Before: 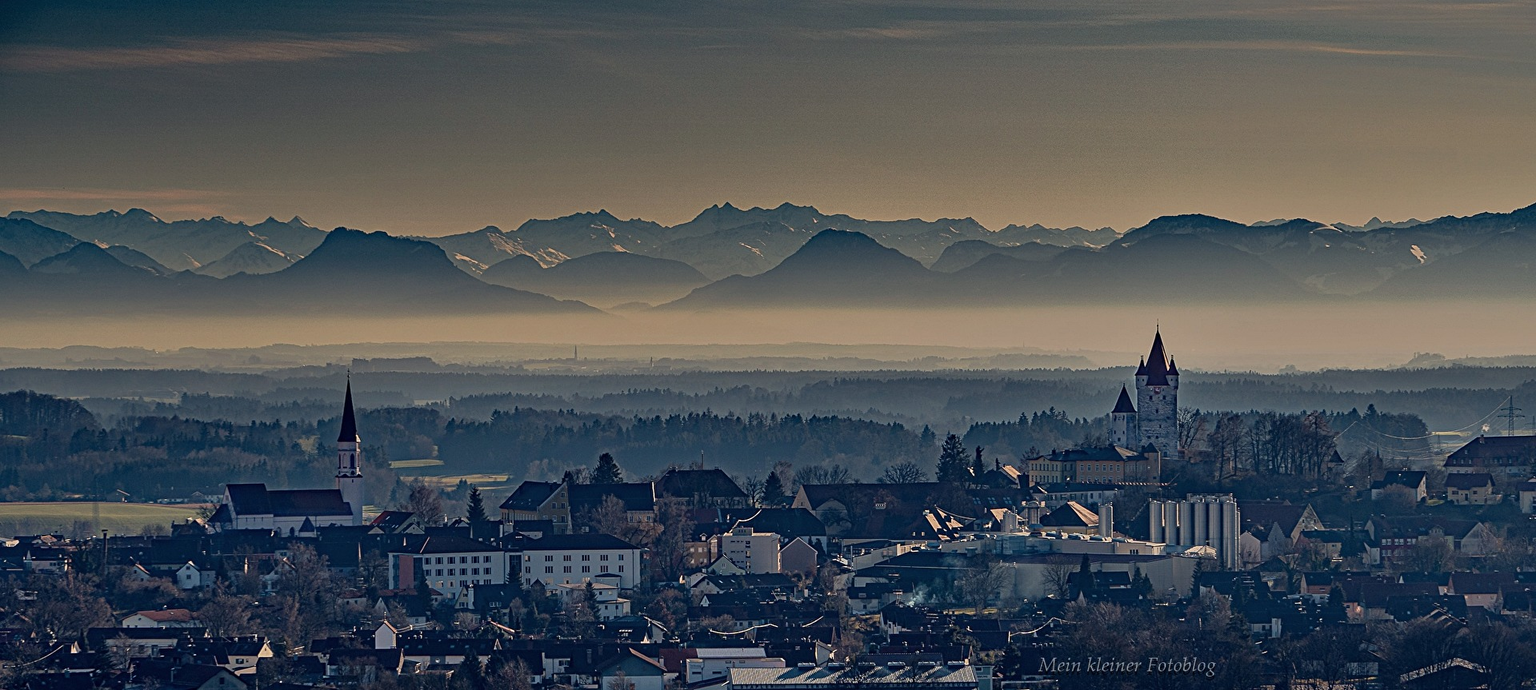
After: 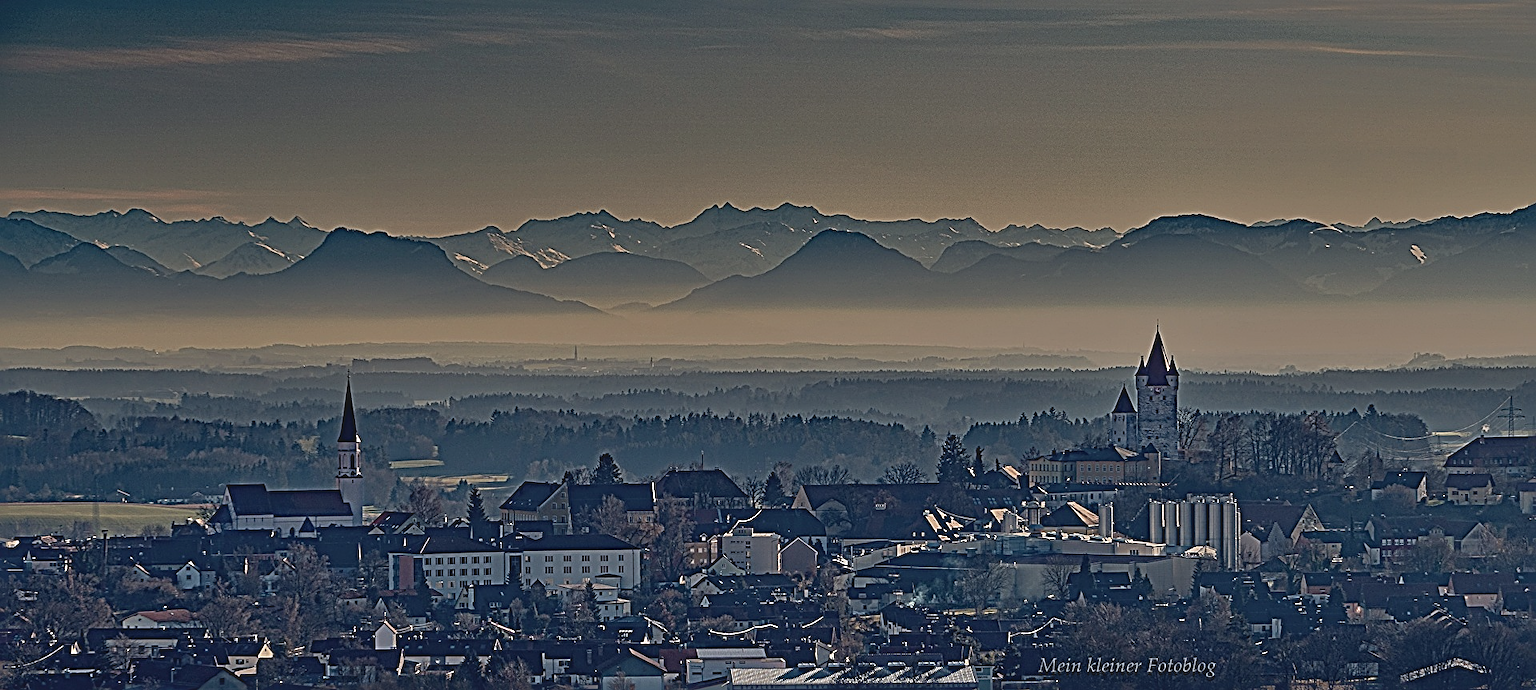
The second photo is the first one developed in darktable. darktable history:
tone curve: curves: ch0 [(0, 0.068) (1, 0.961)], preserve colors none
sharpen: radius 3.698, amount 0.928
tone equalizer: -8 EV 0.28 EV, -7 EV 0.407 EV, -6 EV 0.399 EV, -5 EV 0.224 EV, -3 EV -0.243 EV, -2 EV -0.432 EV, -1 EV -0.443 EV, +0 EV -0.22 EV, mask exposure compensation -0.489 EV
